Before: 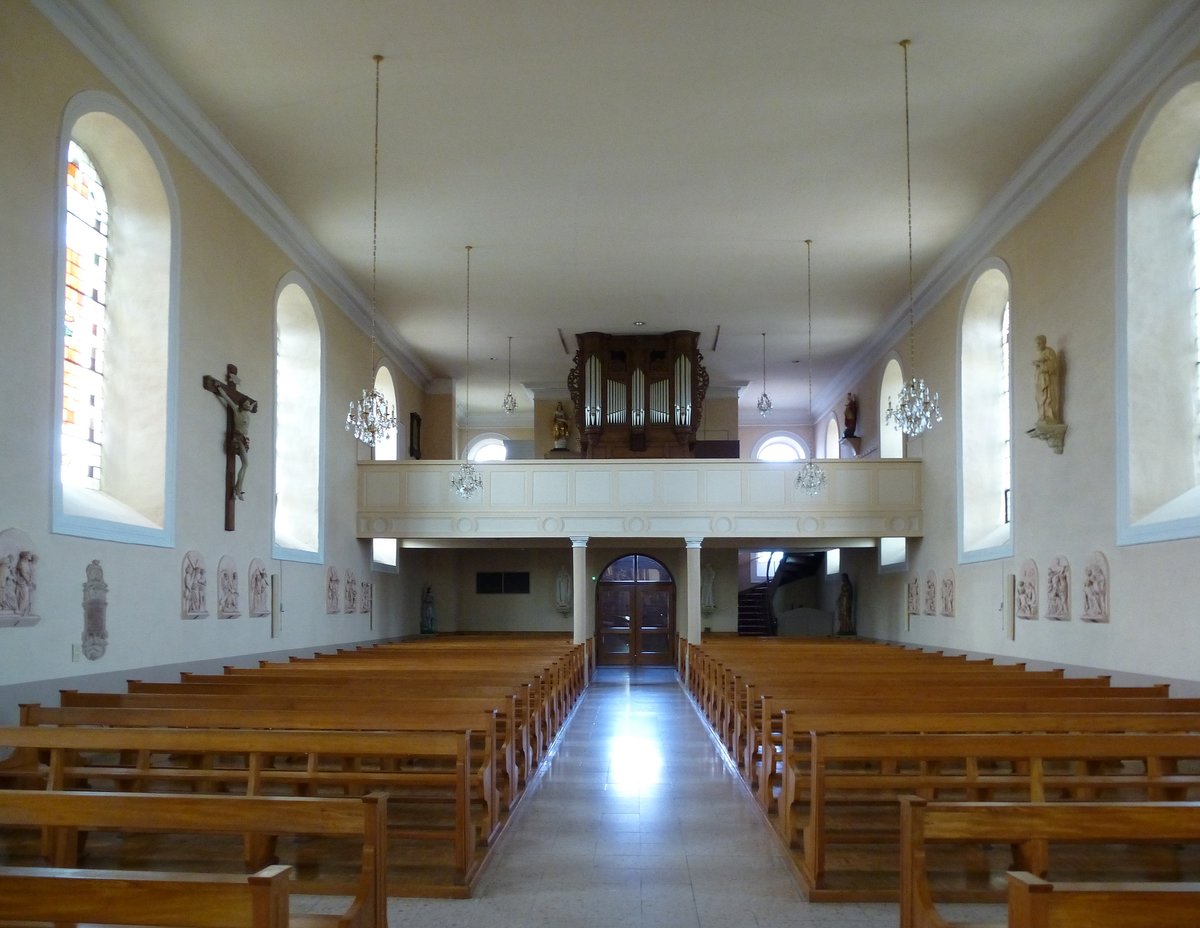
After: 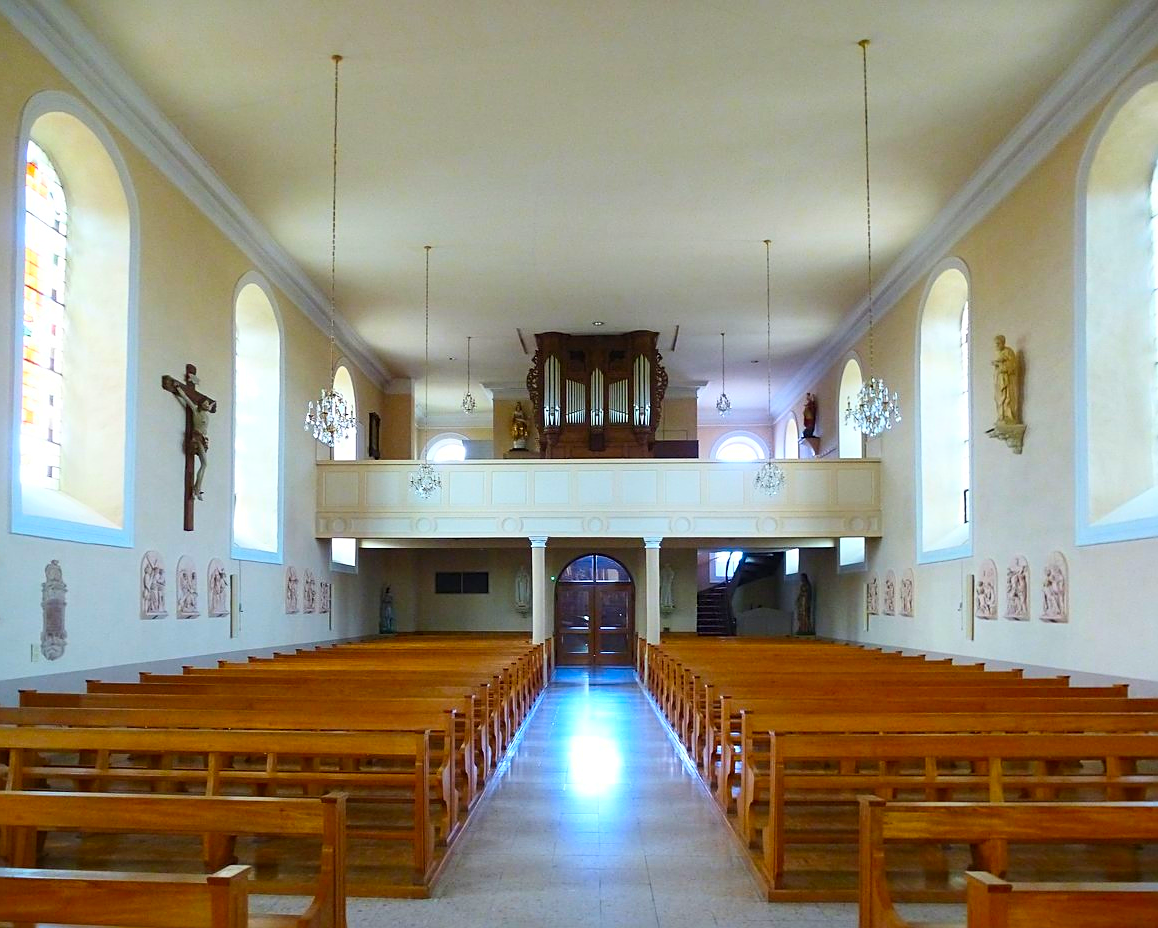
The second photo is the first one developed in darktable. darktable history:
contrast brightness saturation: contrast 0.198, brightness 0.19, saturation 0.792
crop and rotate: left 3.437%
sharpen: on, module defaults
